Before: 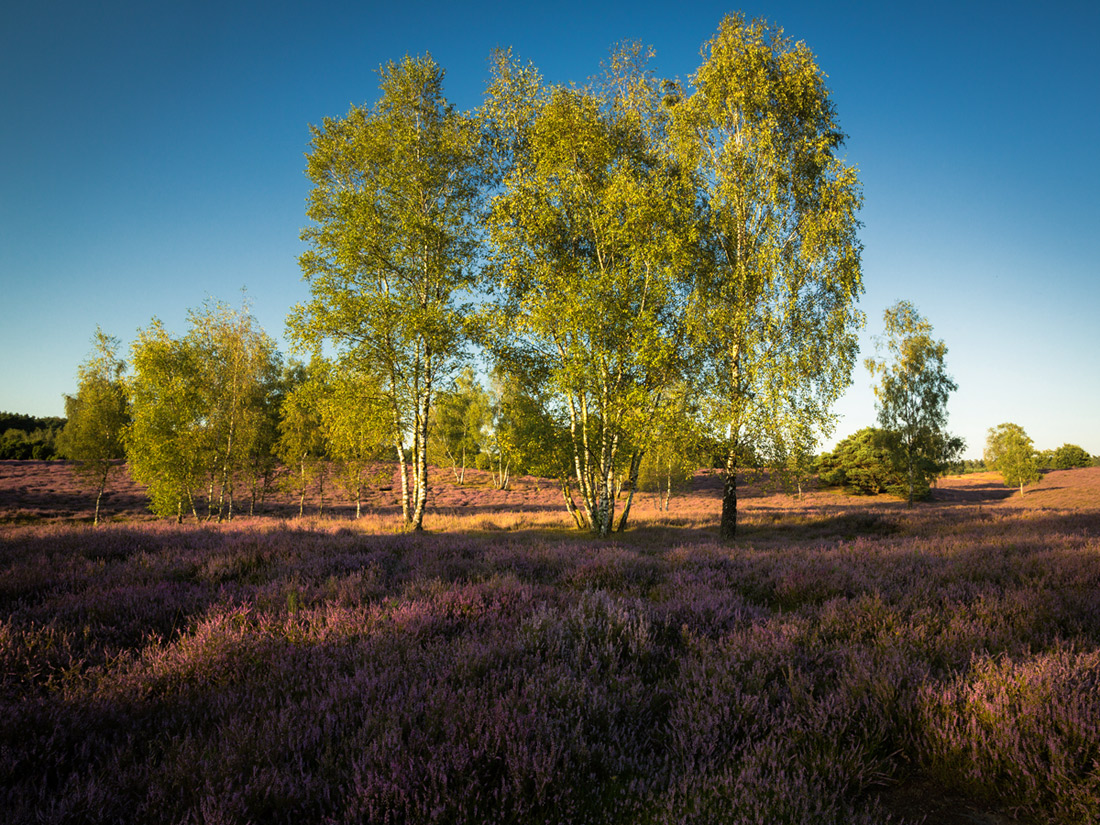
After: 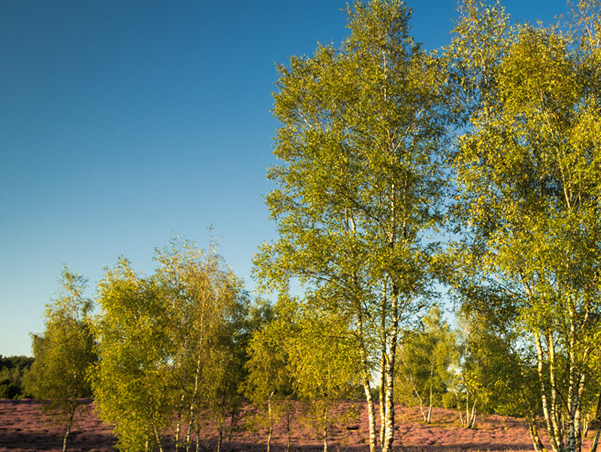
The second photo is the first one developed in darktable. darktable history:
crop and rotate: left 3.047%, top 7.509%, right 42.236%, bottom 37.598%
exposure: compensate exposure bias true, compensate highlight preservation false
